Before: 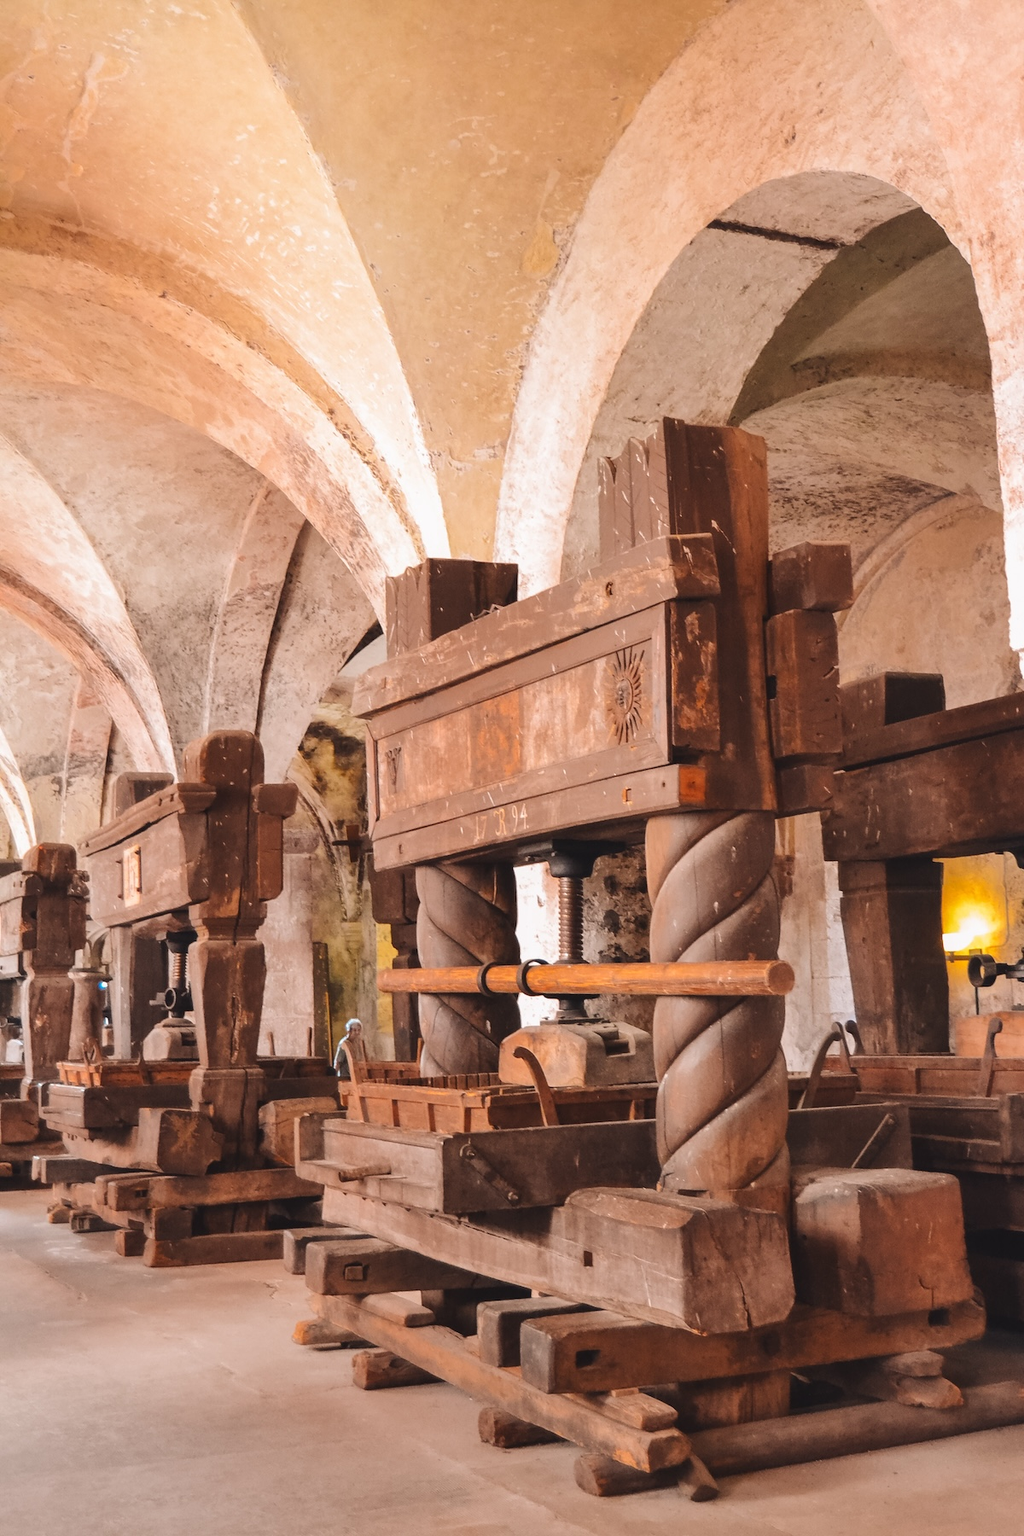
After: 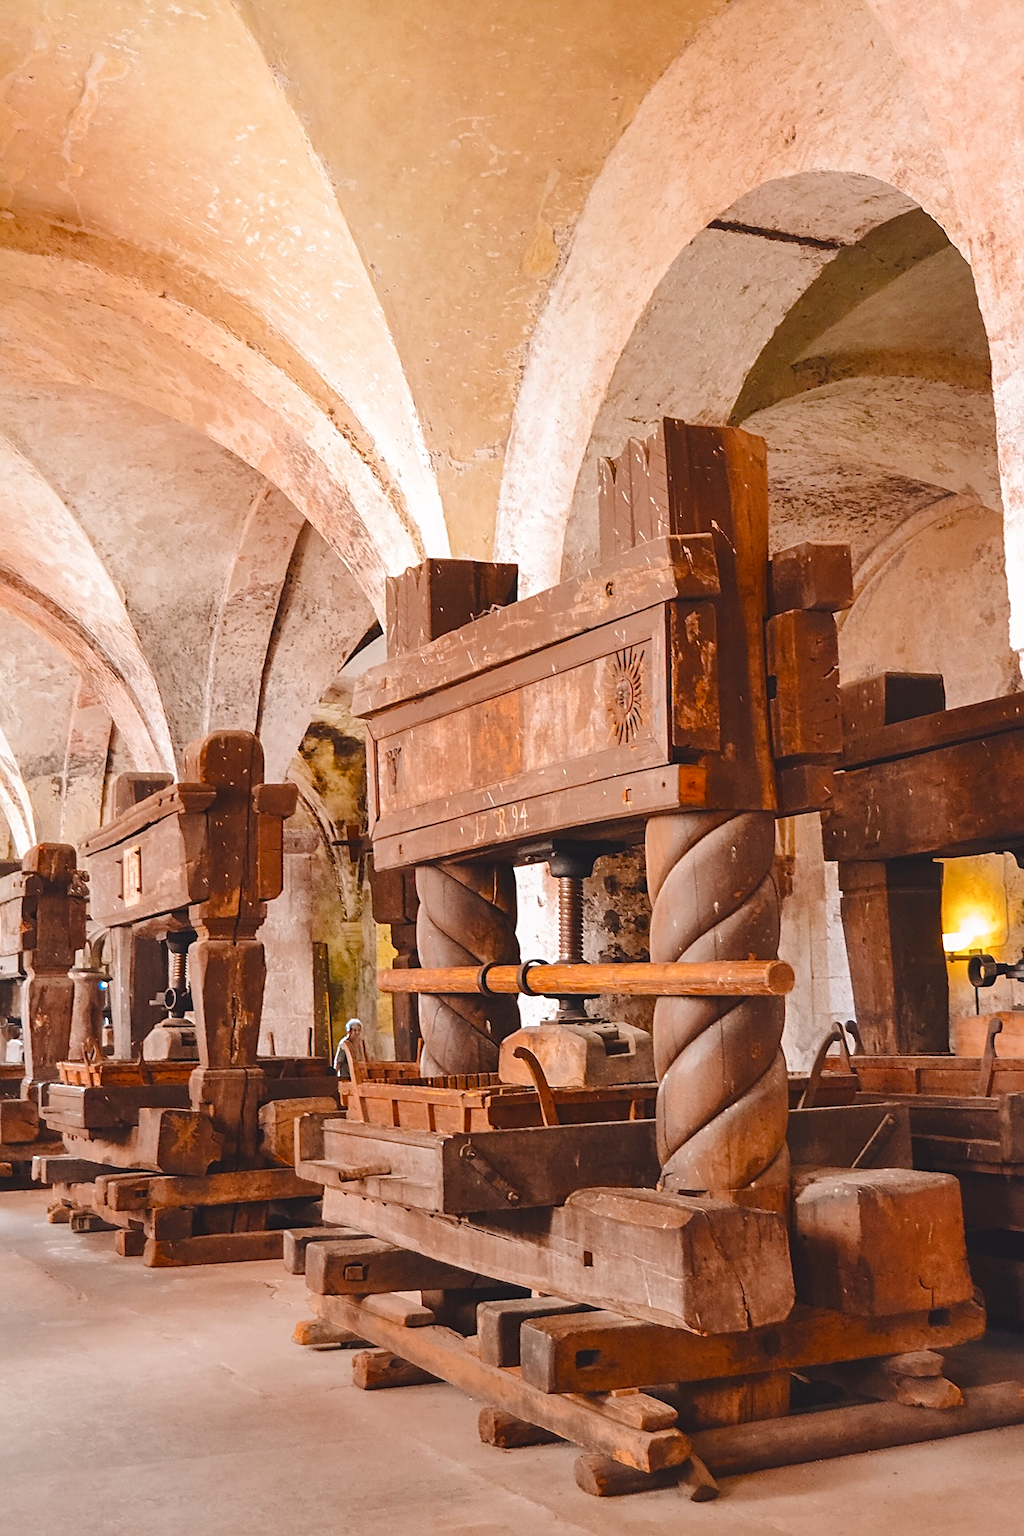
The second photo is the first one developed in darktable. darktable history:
sharpen: on, module defaults
color balance rgb: global offset › luminance 0.275%, perceptual saturation grading › global saturation 20%, perceptual saturation grading › highlights -25.835%, perceptual saturation grading › shadows 50.26%
shadows and highlights: shadows 11.09, white point adjustment 1.29, highlights -1.42, soften with gaussian
